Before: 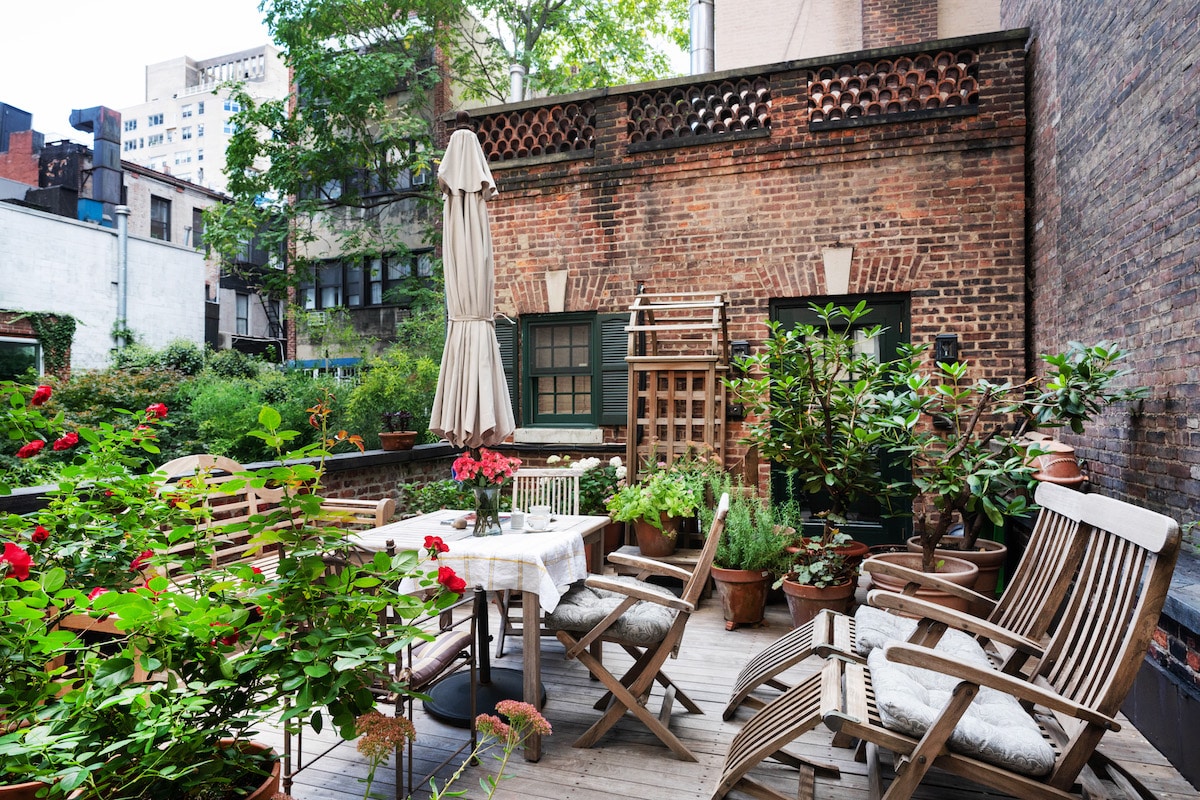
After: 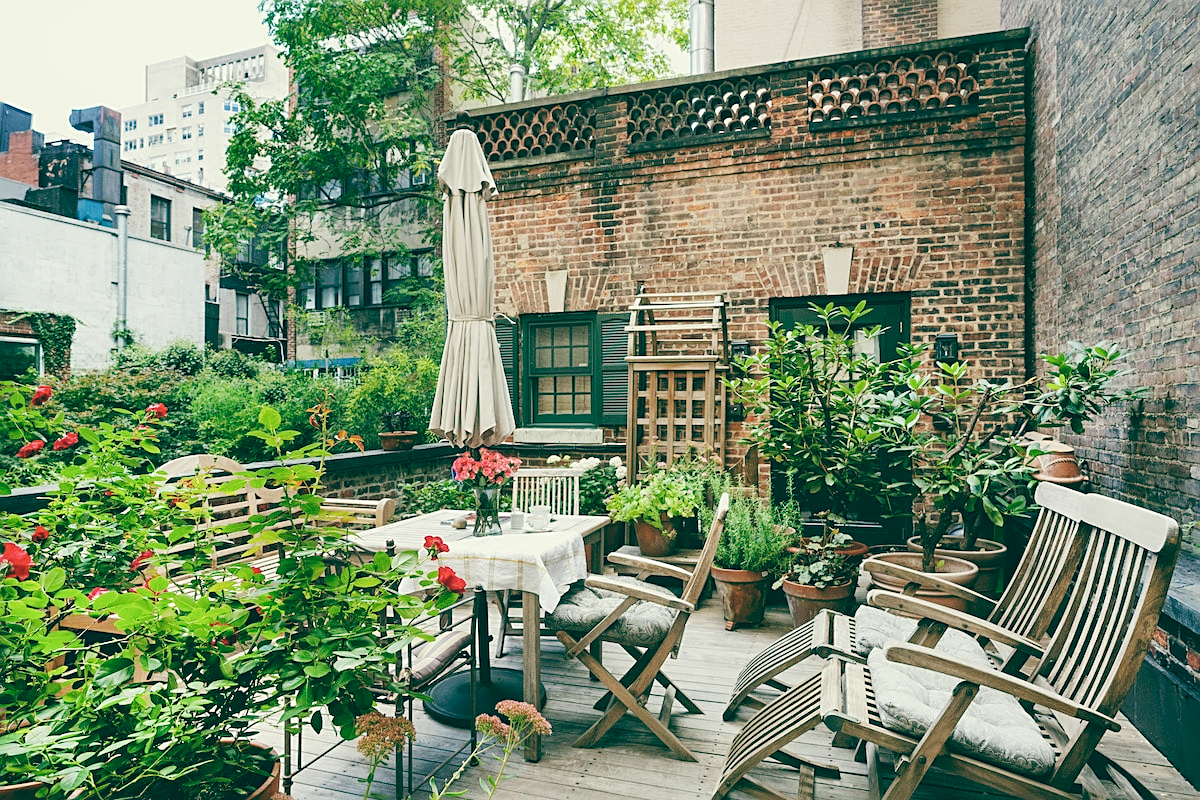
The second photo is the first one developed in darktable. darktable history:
color balance: lift [1.005, 0.99, 1.007, 1.01], gamma [1, 1.034, 1.032, 0.966], gain [0.873, 1.055, 1.067, 0.933]
sharpen: on, module defaults
local contrast: highlights 100%, shadows 100%, detail 120%, midtone range 0.2
base curve: curves: ch0 [(0, 0) (0.158, 0.273) (0.879, 0.895) (1, 1)], preserve colors none
